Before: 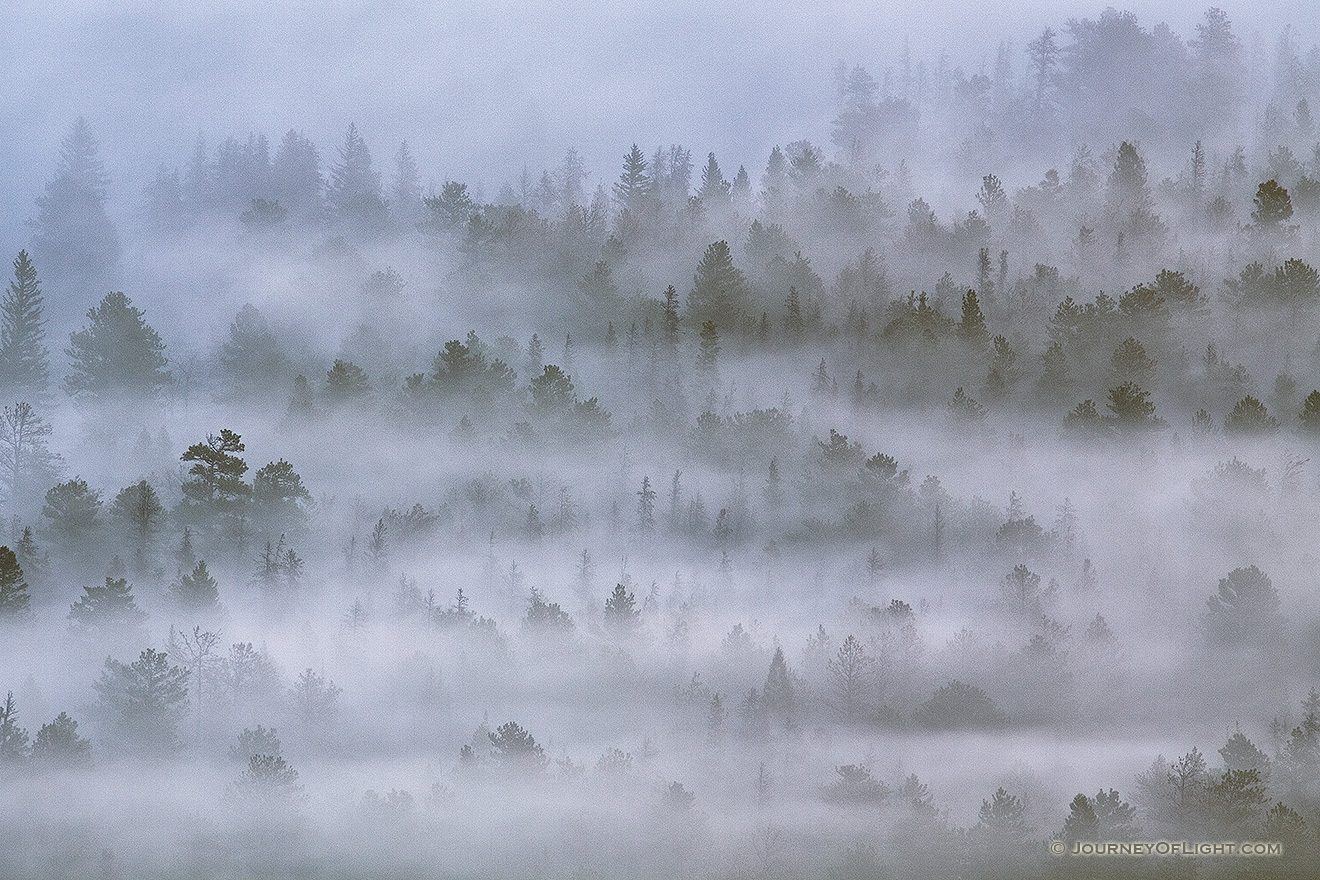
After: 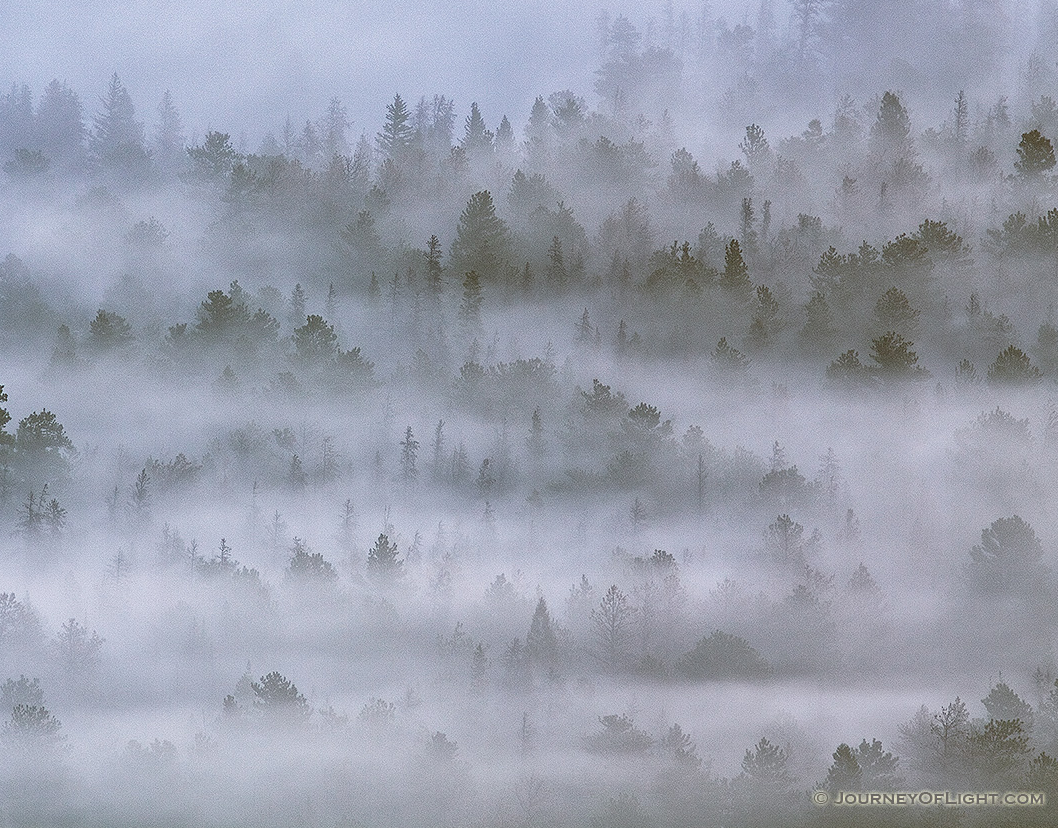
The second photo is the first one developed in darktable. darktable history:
crop and rotate: left 18.058%, top 5.843%, right 1.782%
